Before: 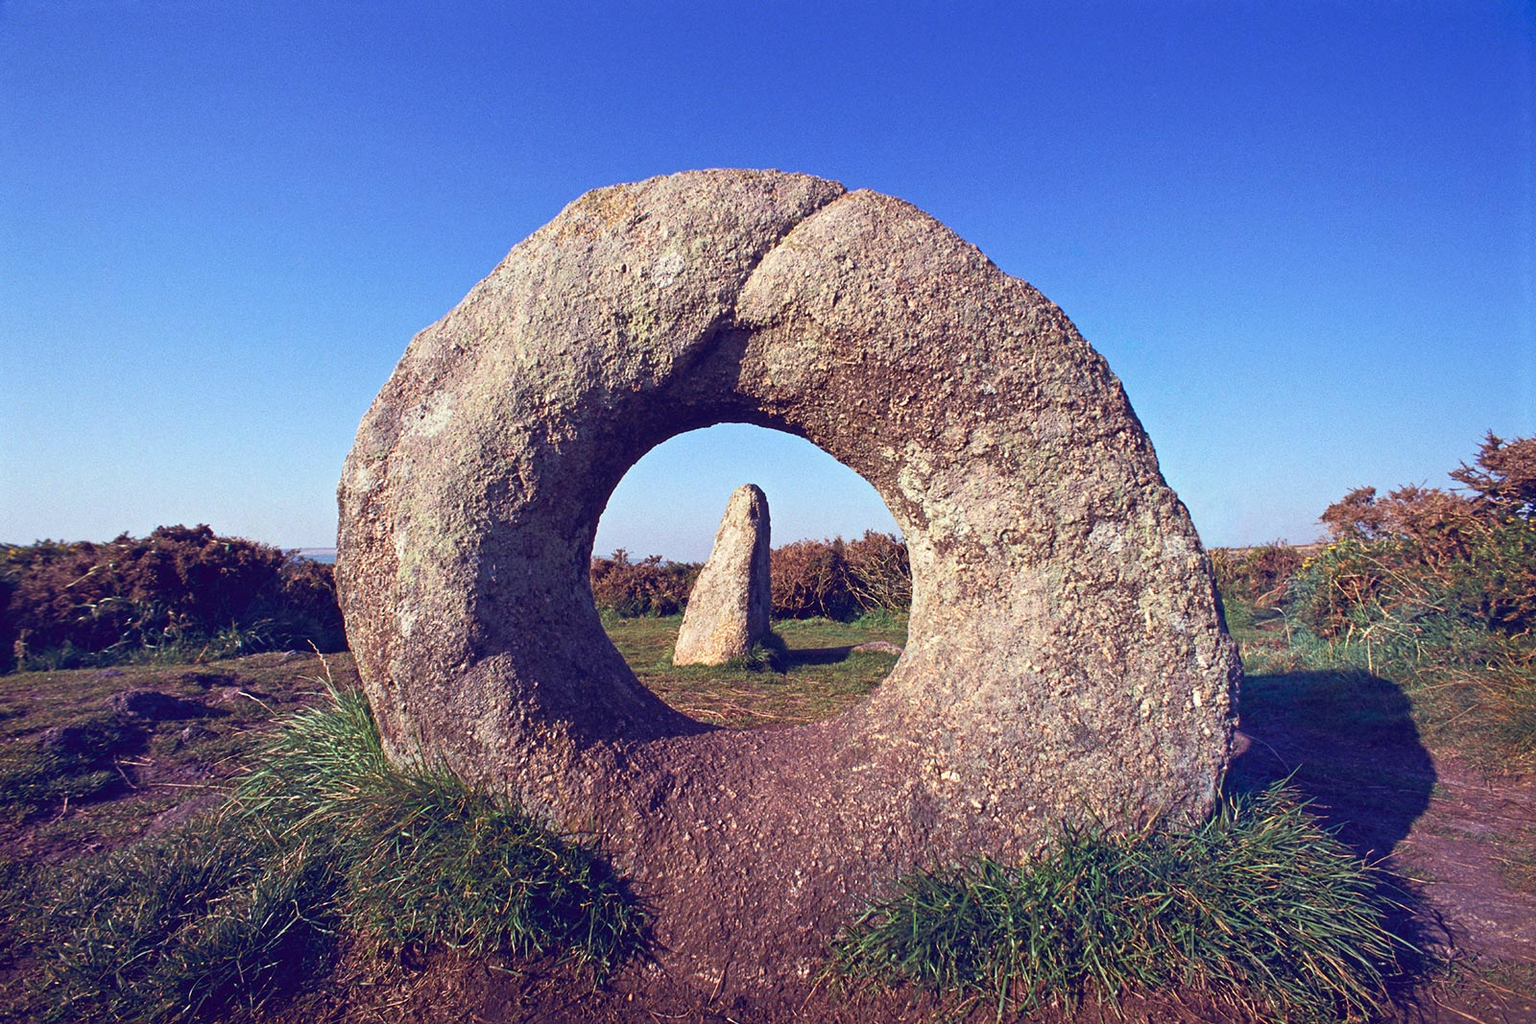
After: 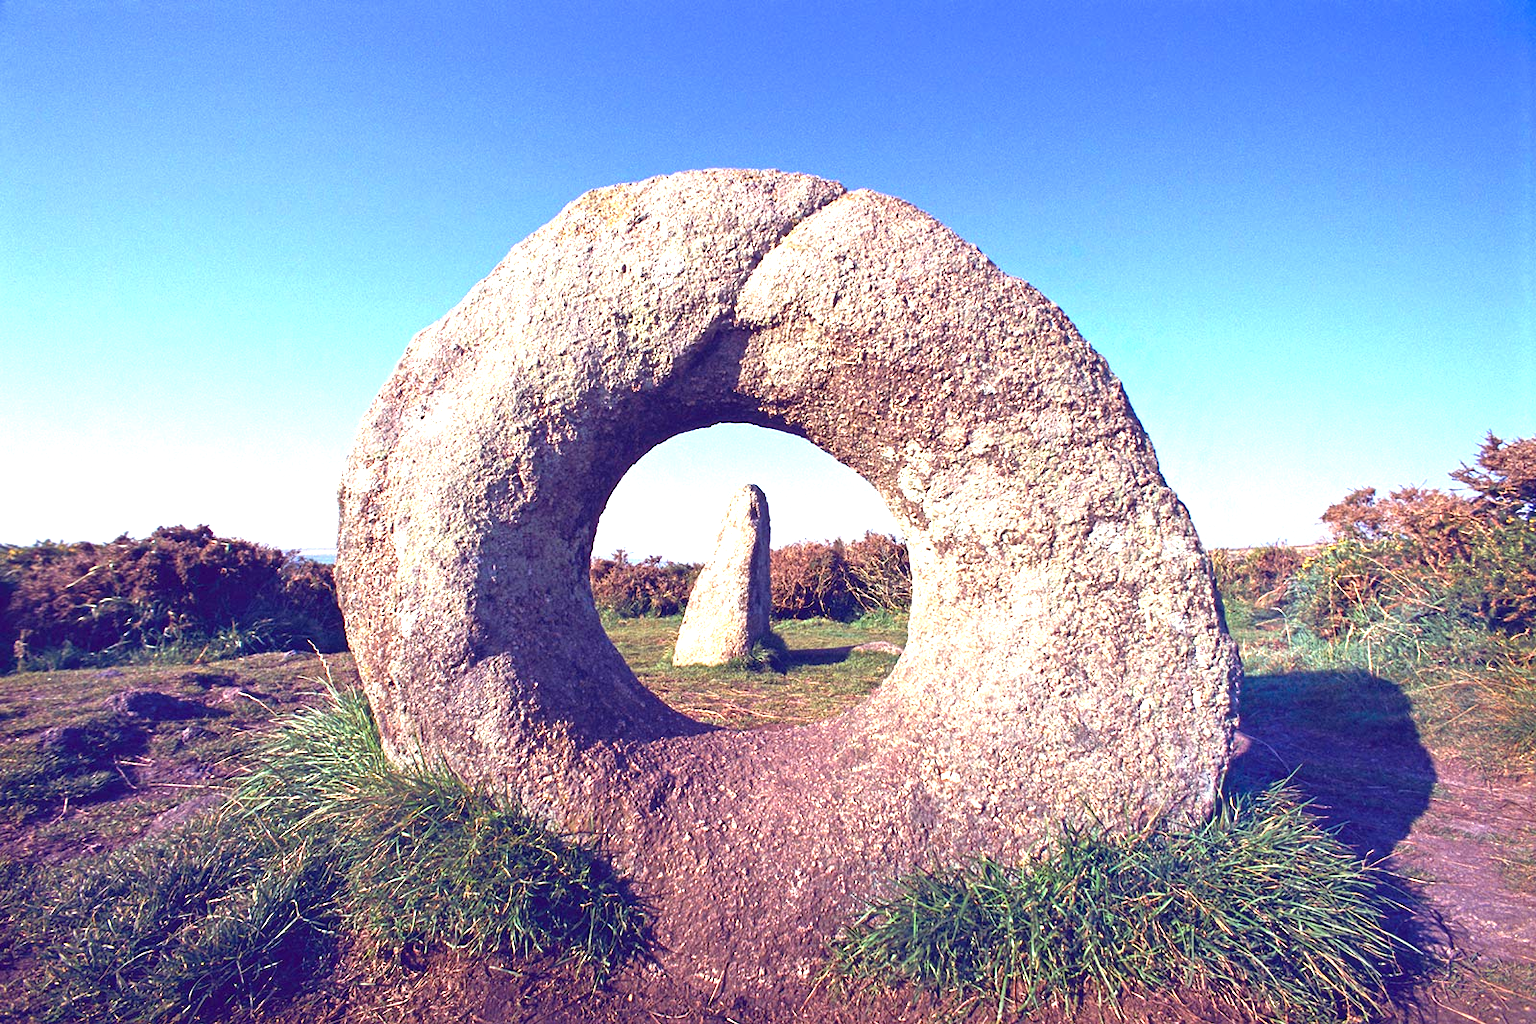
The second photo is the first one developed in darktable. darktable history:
exposure: exposure 1.217 EV, compensate highlight preservation false
